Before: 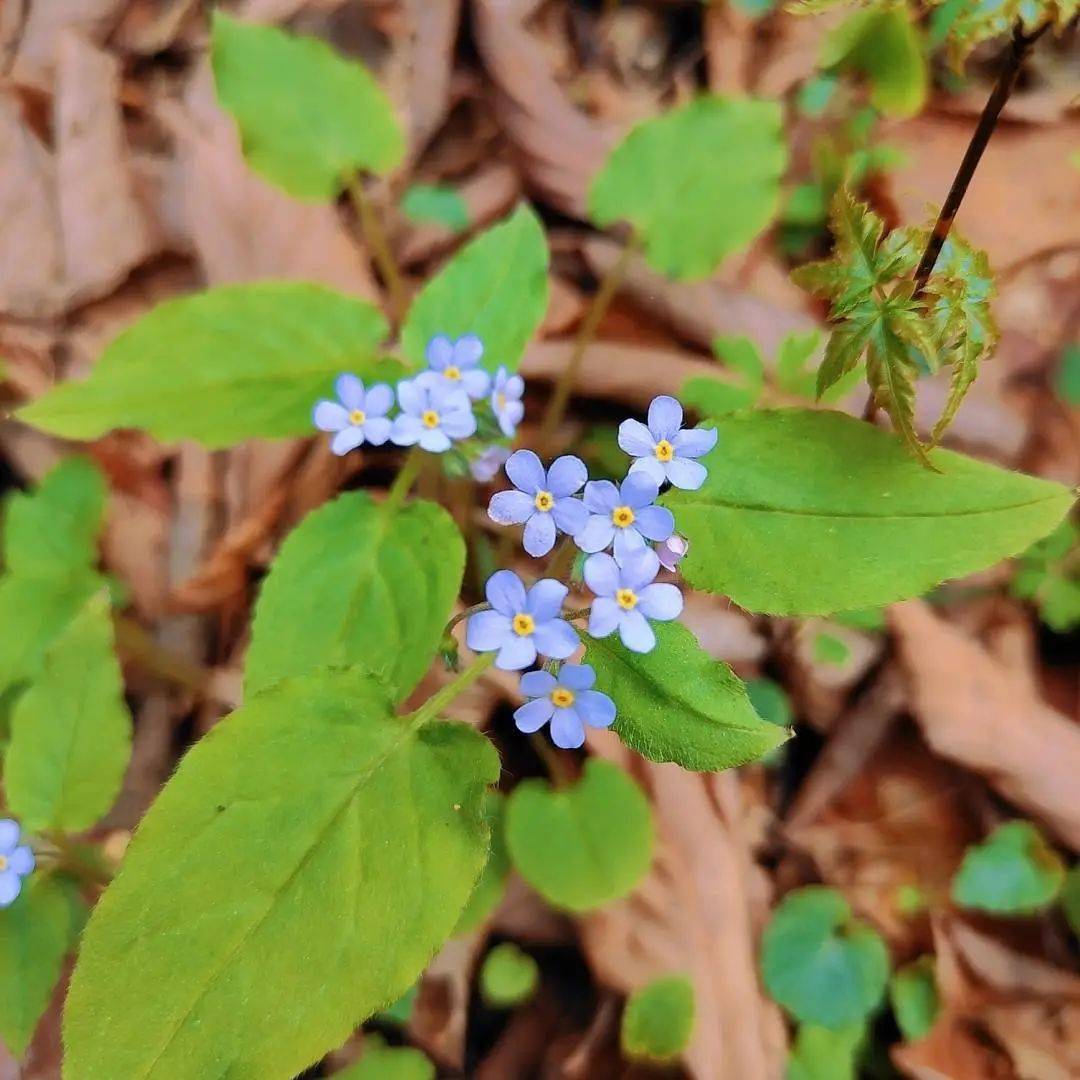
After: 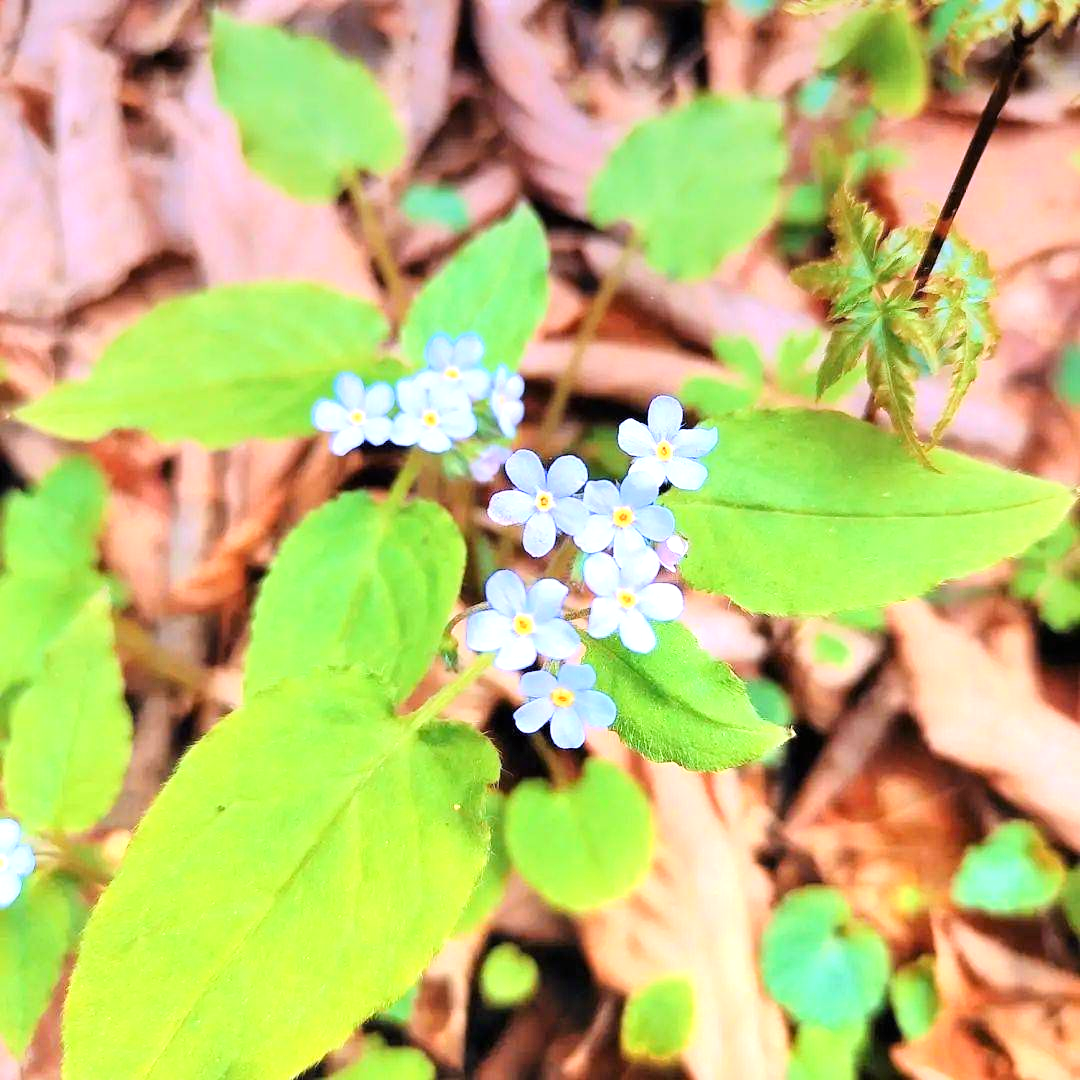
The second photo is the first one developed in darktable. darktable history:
exposure: black level correction 0, exposure 1.4 EV, compensate highlight preservation false
graduated density: hue 238.83°, saturation 50%
tone curve: curves: ch0 [(0, 0) (0.004, 0.001) (0.133, 0.112) (0.325, 0.362) (0.832, 0.893) (1, 1)], color space Lab, linked channels, preserve colors none
